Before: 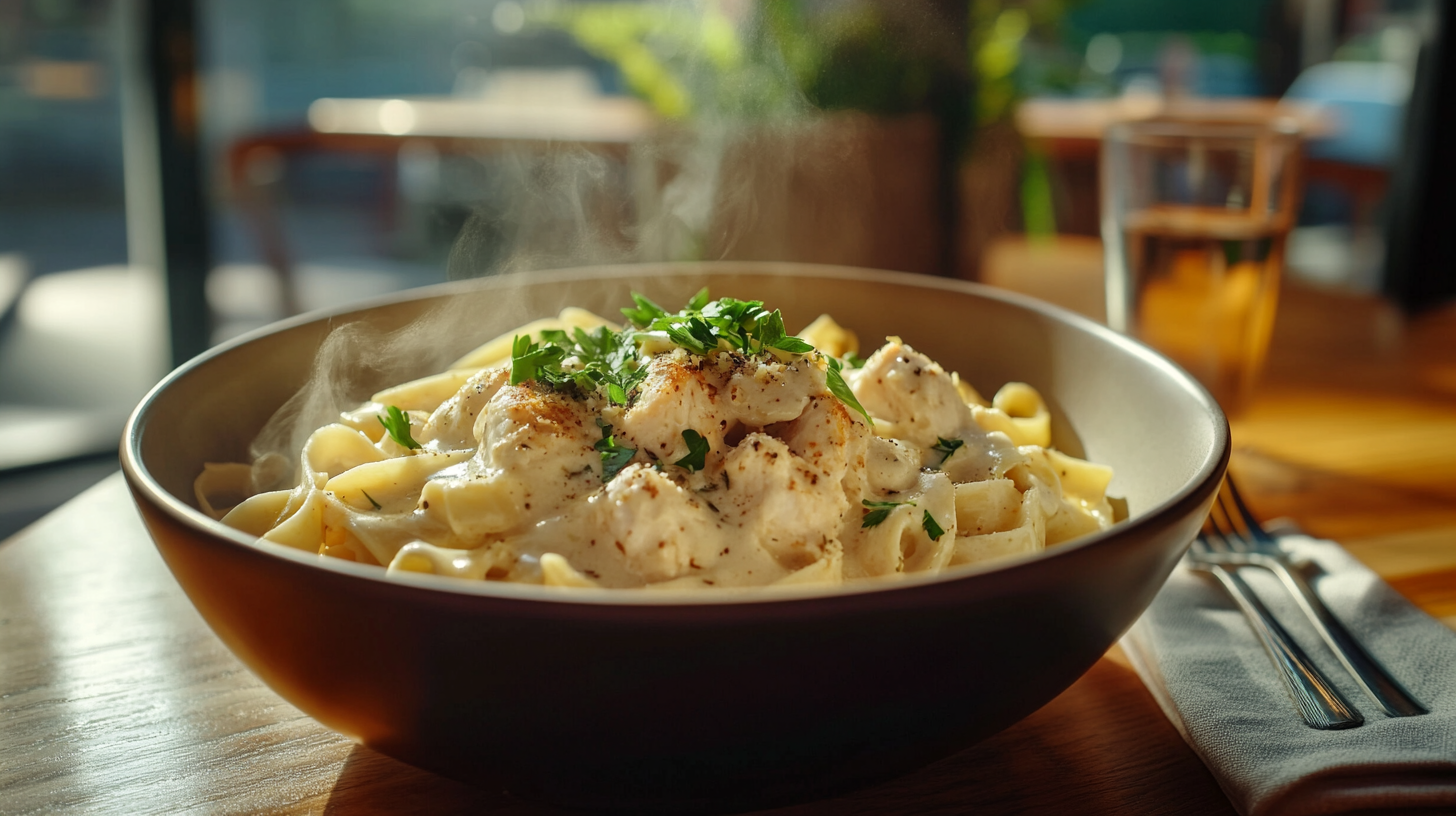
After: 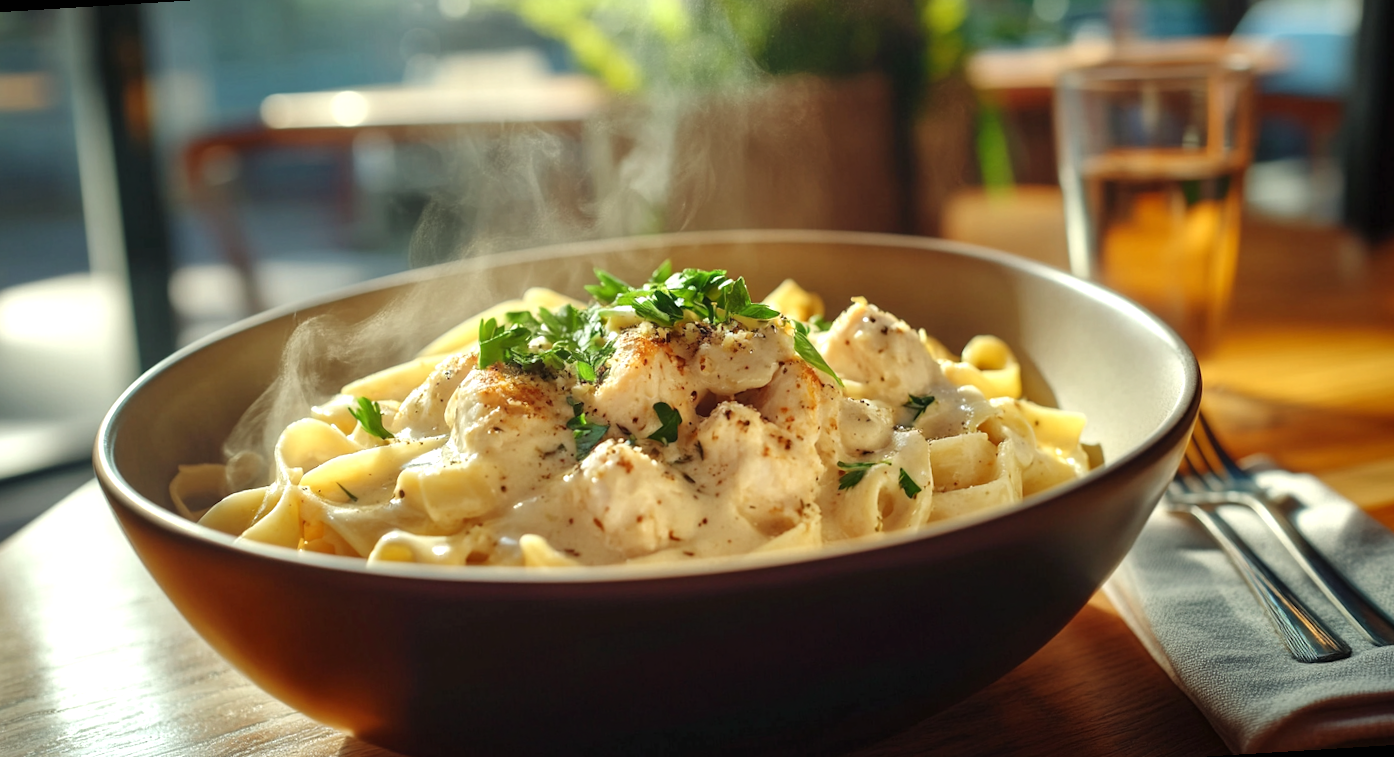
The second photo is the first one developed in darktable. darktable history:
exposure: black level correction 0, exposure 0.5 EV, compensate highlight preservation false
rotate and perspective: rotation -3.52°, crop left 0.036, crop right 0.964, crop top 0.081, crop bottom 0.919
